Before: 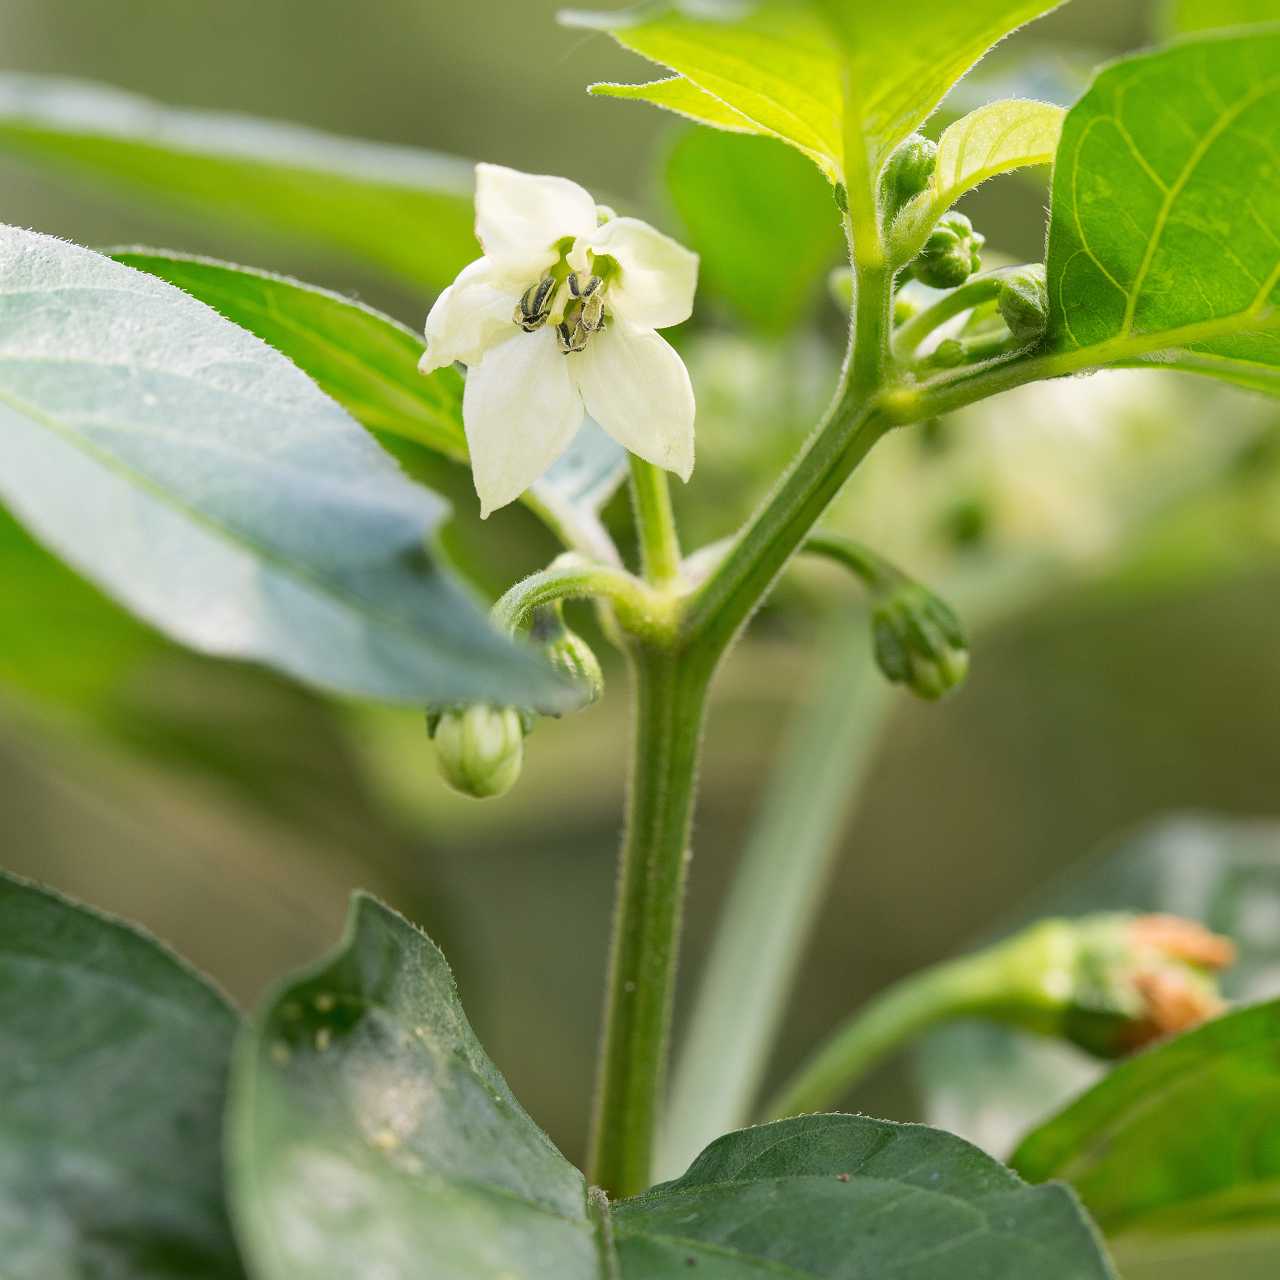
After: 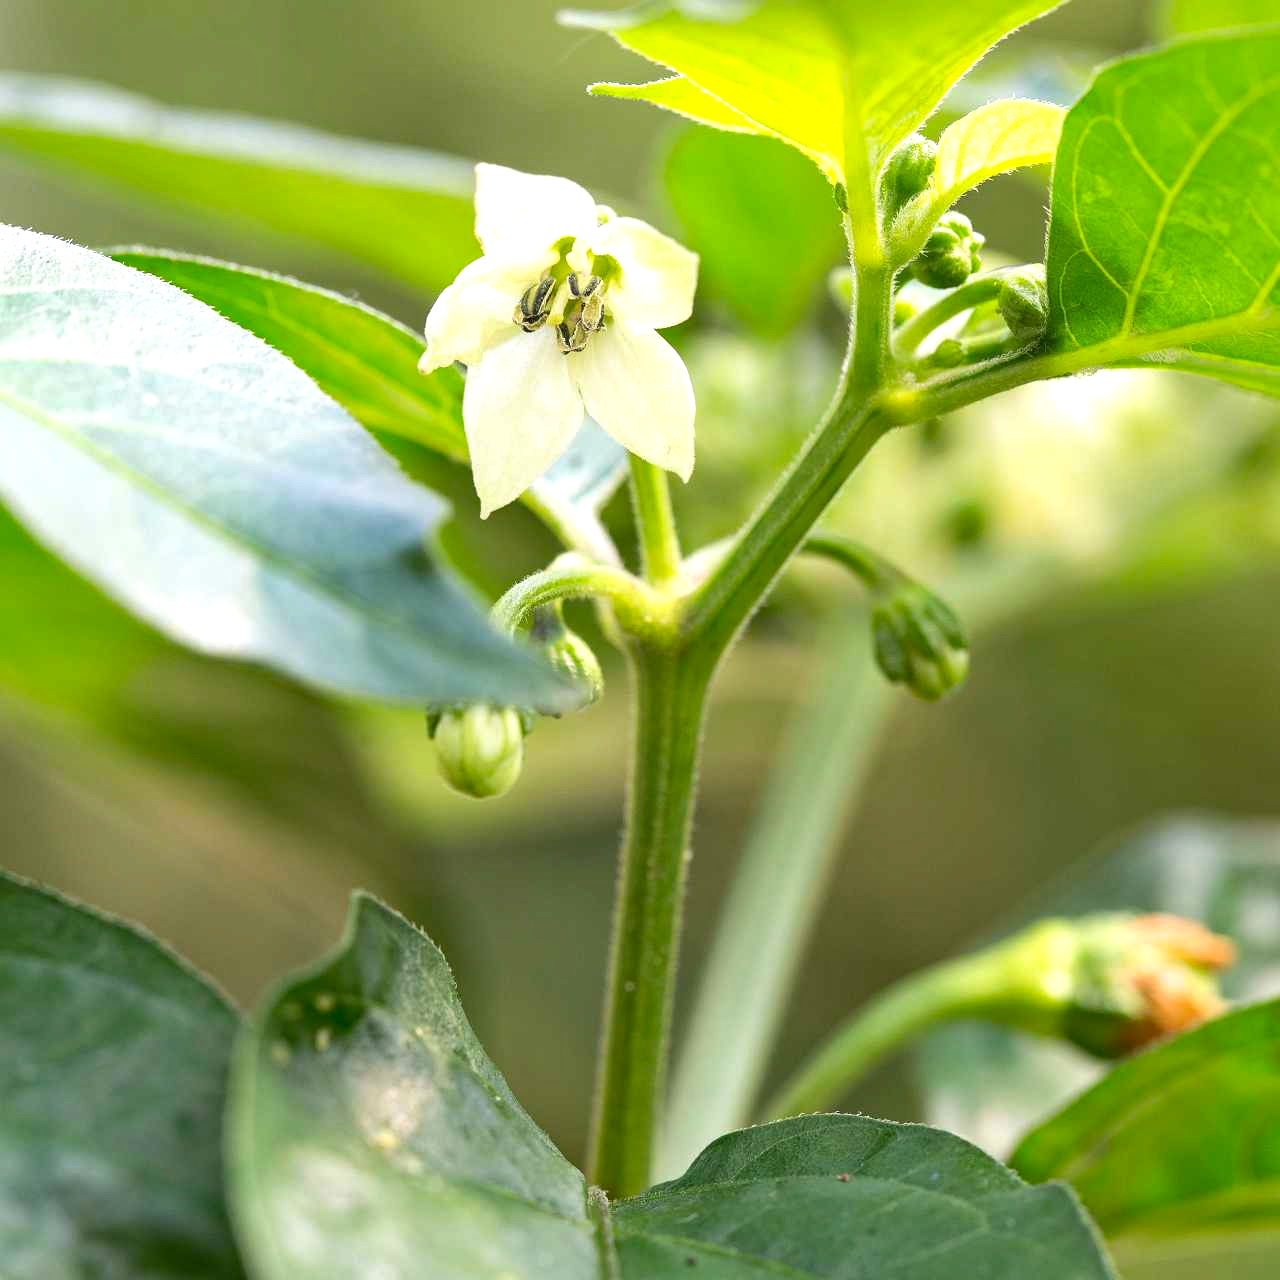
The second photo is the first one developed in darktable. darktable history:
levels: levels [0, 0.43, 0.859]
haze removal: compatibility mode true, adaptive false
